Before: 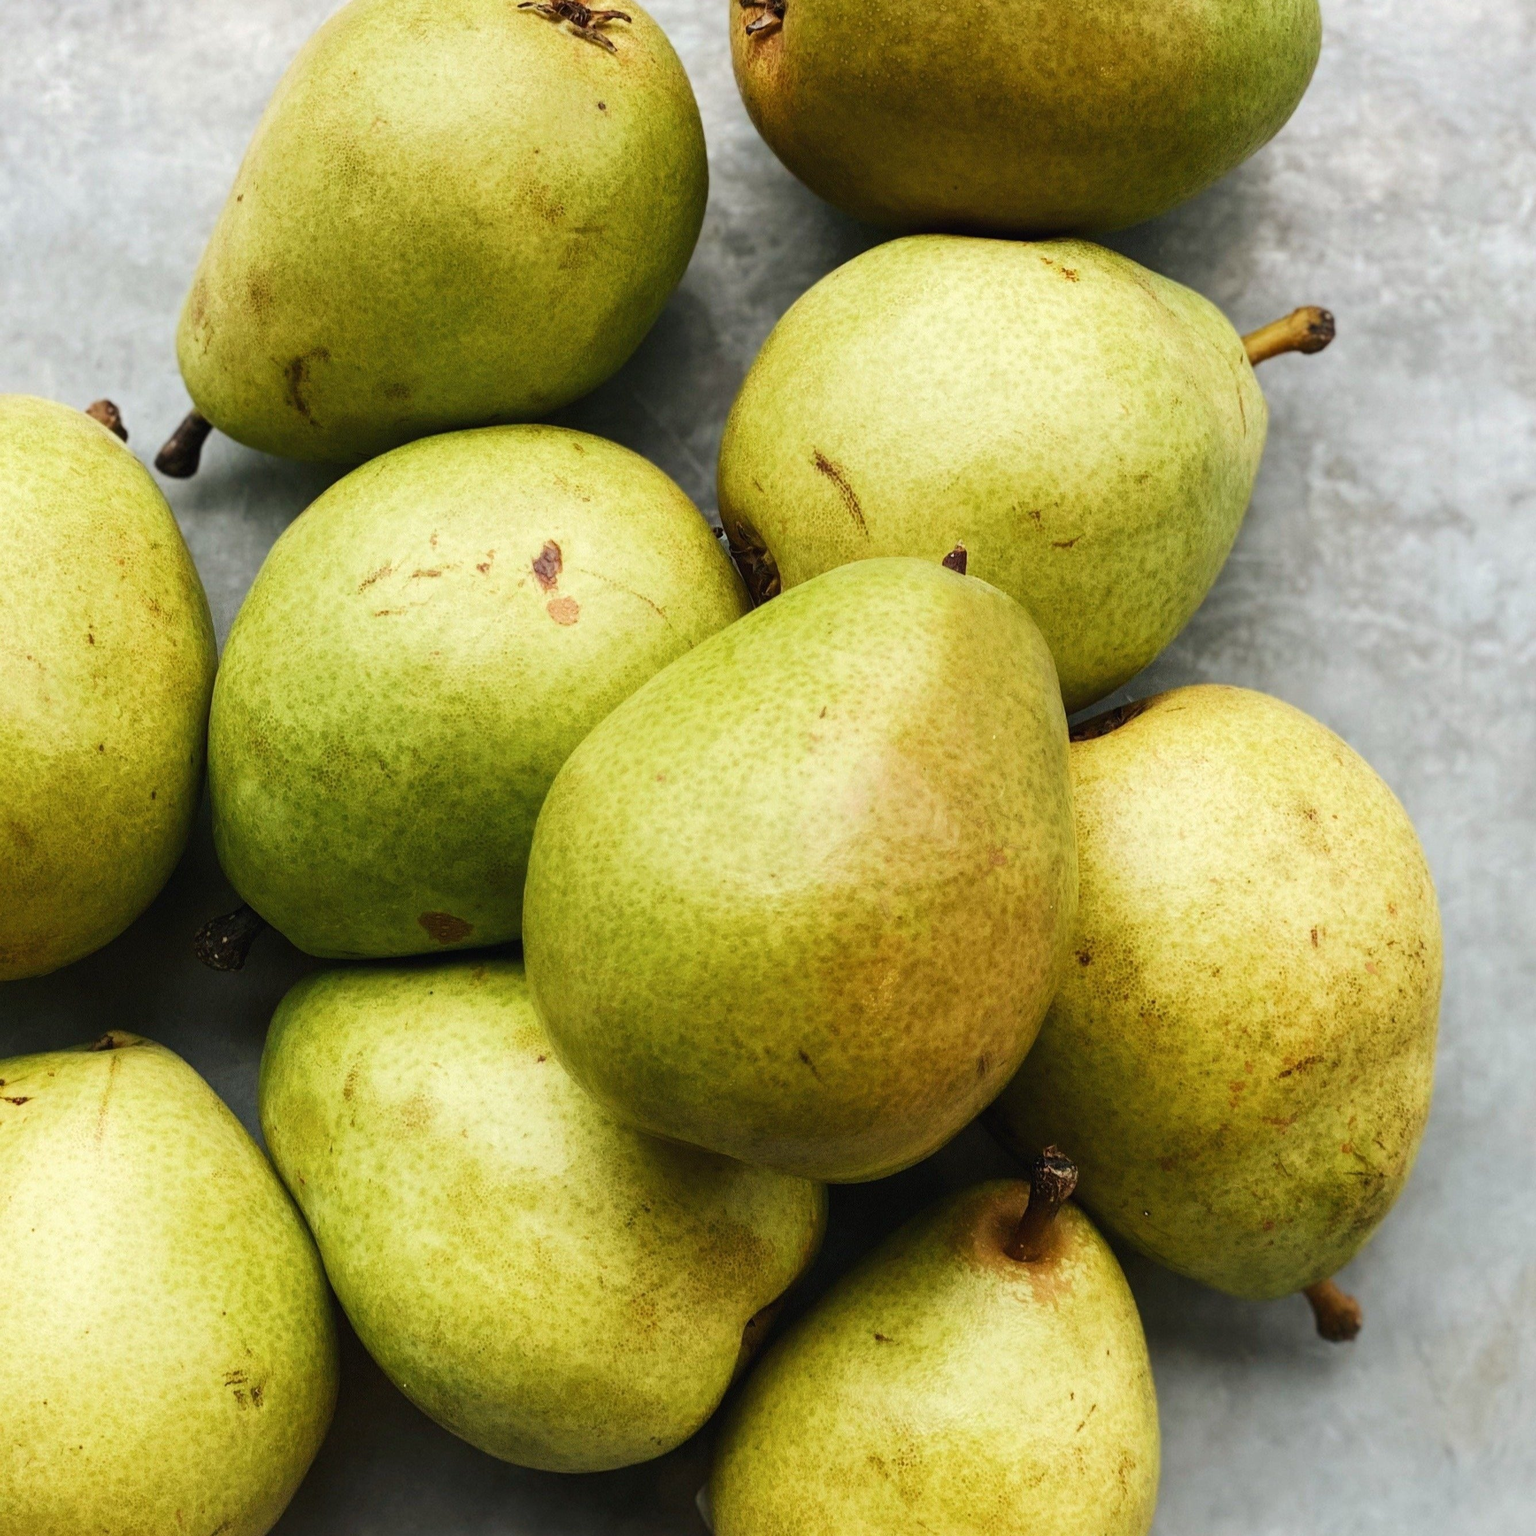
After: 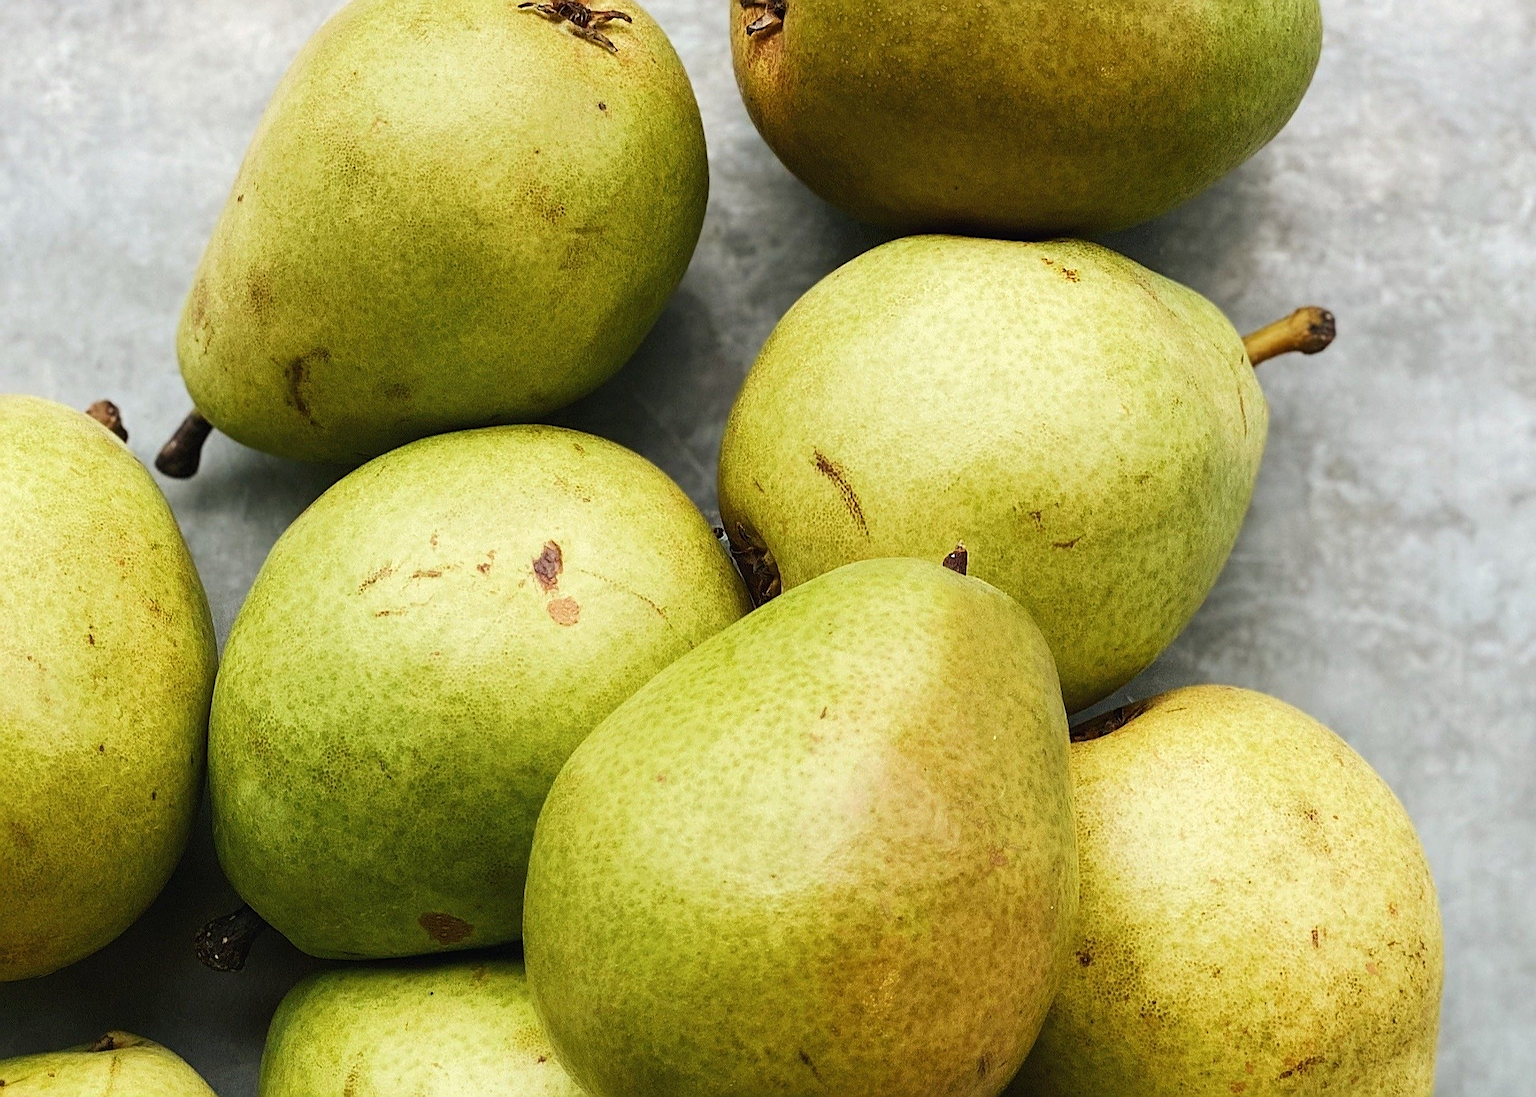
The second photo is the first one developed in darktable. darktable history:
sharpen: radius 1.685, amount 1.294
crop: bottom 28.576%
color correction: highlights a* -0.137, highlights b* 0.137
